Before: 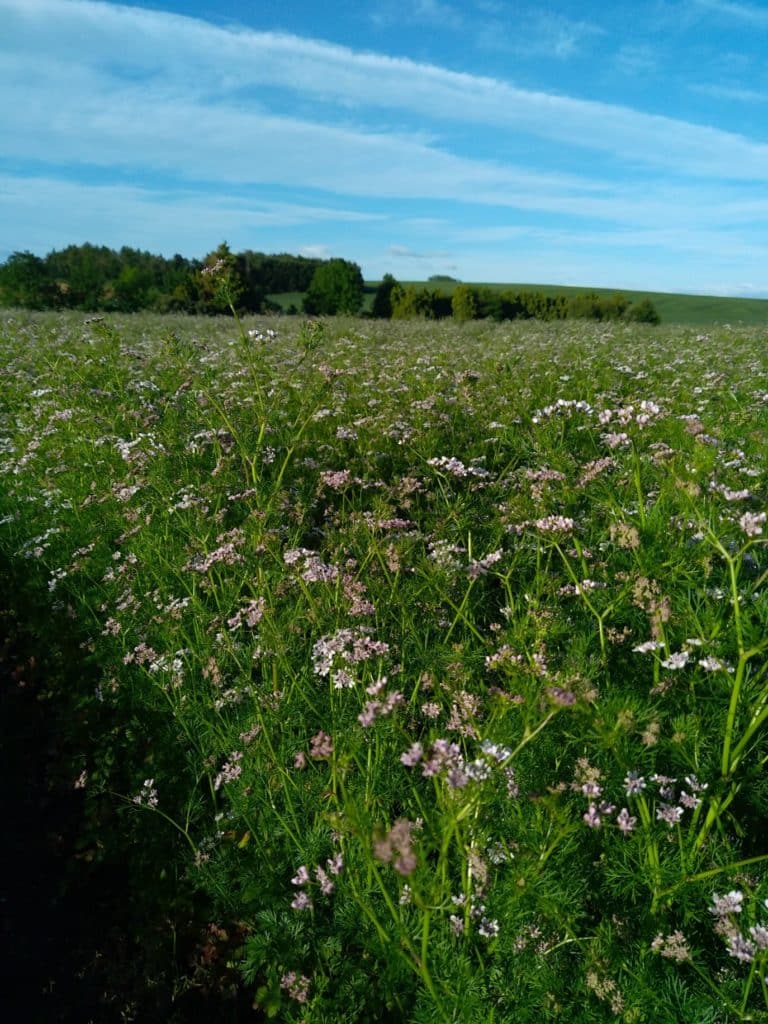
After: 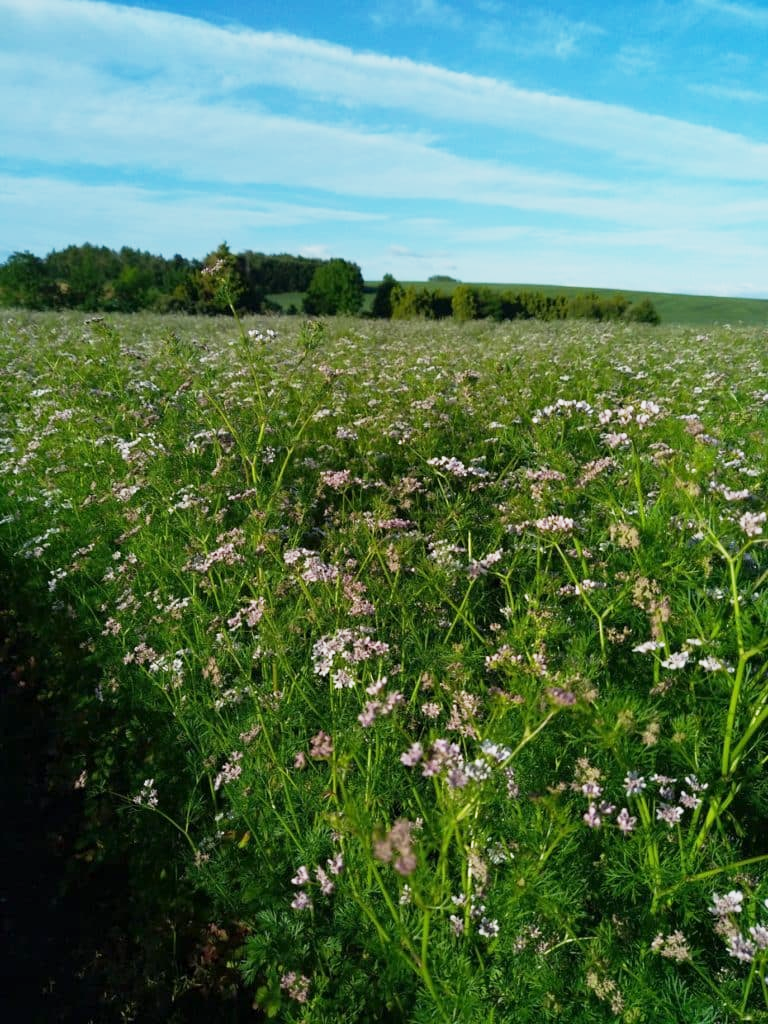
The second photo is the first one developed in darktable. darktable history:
exposure: compensate highlight preservation false
base curve: curves: ch0 [(0, 0) (0.088, 0.125) (0.176, 0.251) (0.354, 0.501) (0.613, 0.749) (1, 0.877)], preserve colors none
